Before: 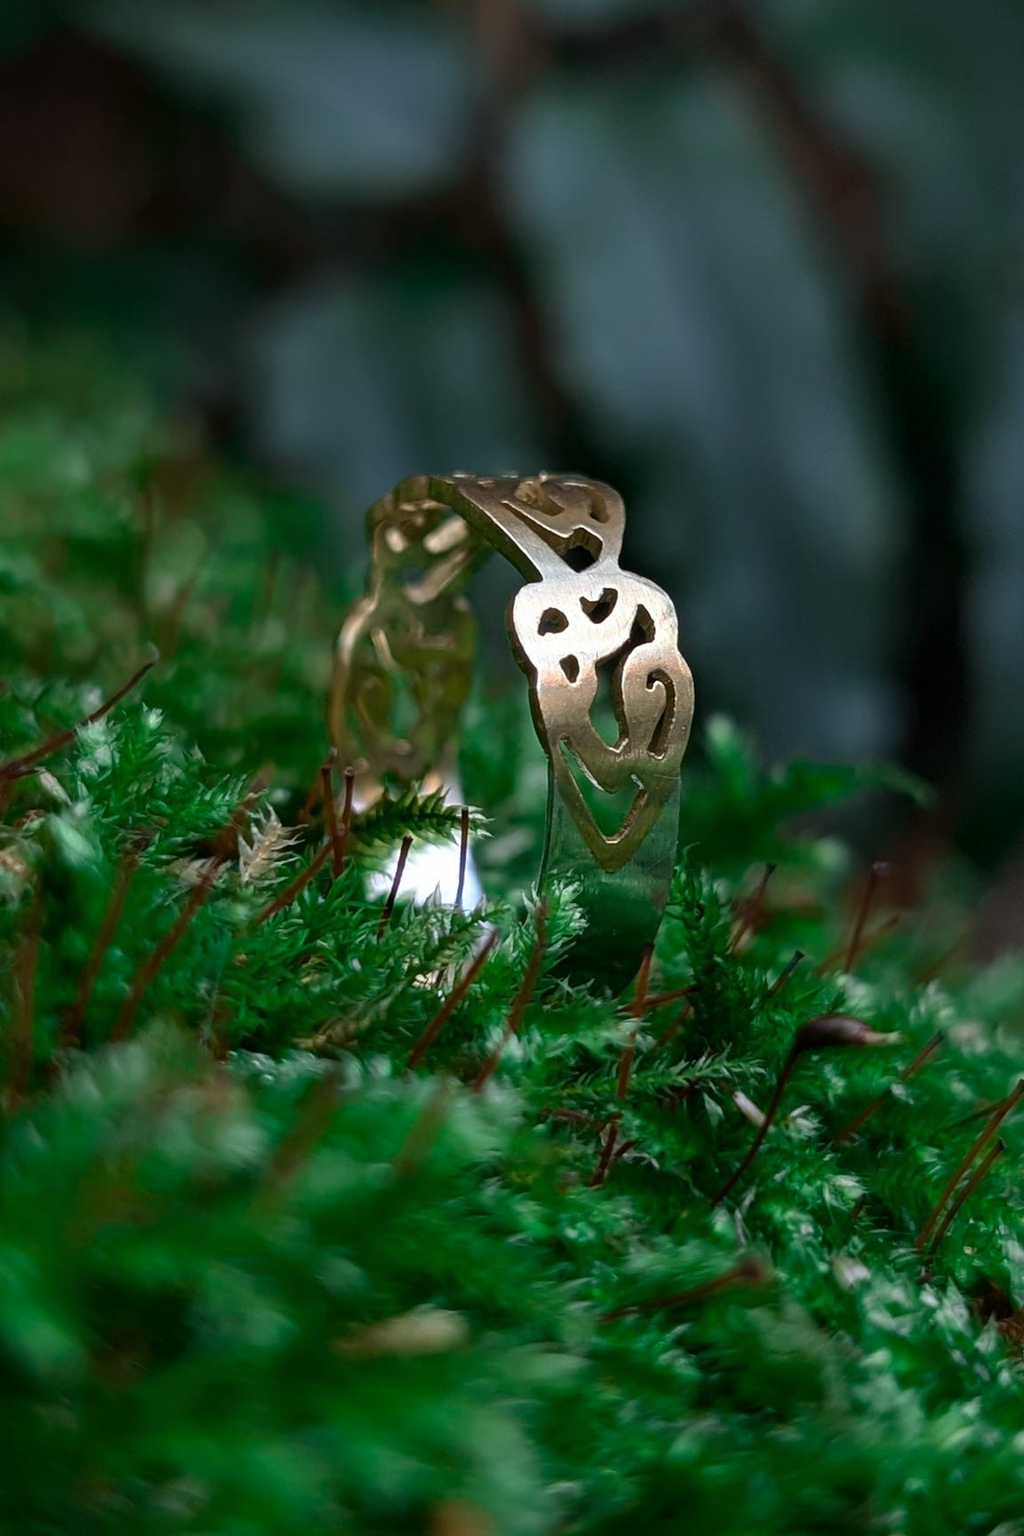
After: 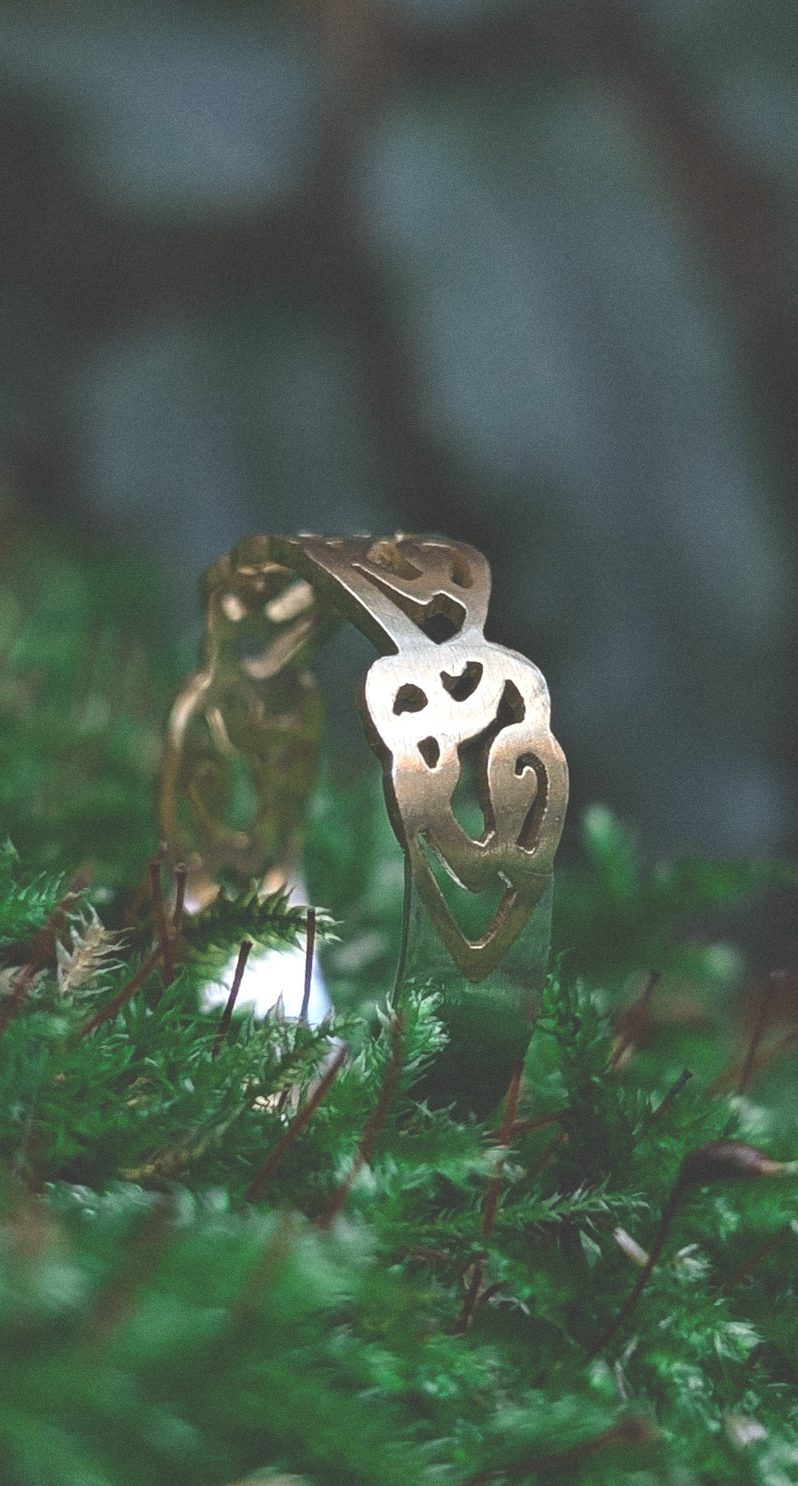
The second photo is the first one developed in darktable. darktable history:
exposure: black level correction -0.041, exposure 0.064 EV, compensate highlight preservation false
grain: coarseness 0.09 ISO
crop: left 18.479%, right 12.2%, bottom 13.971%
